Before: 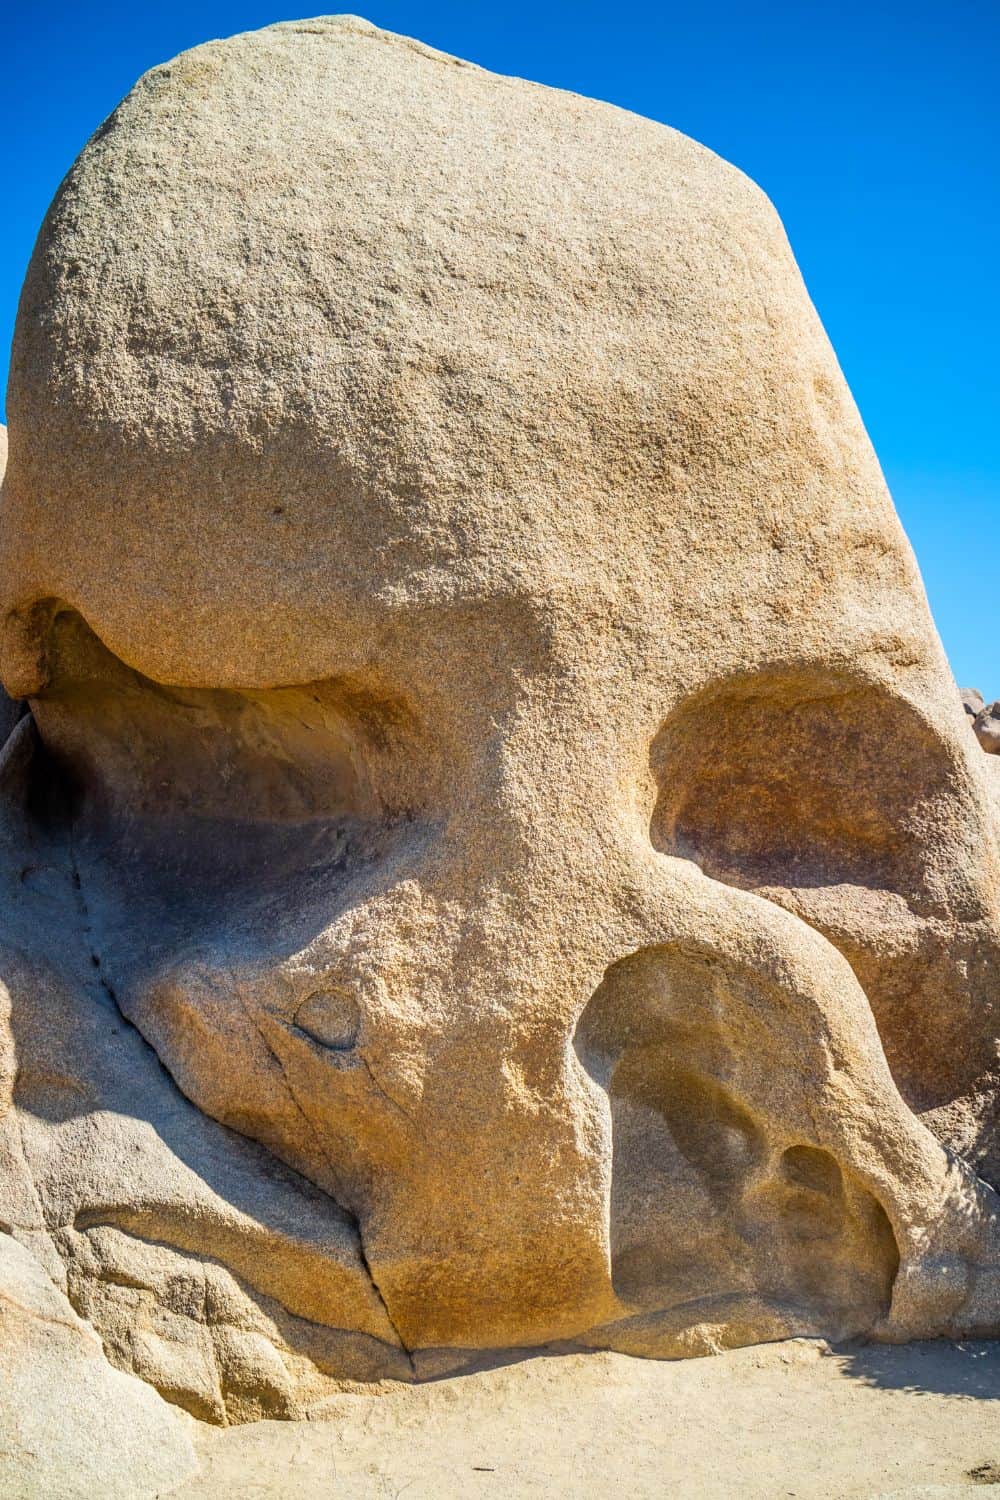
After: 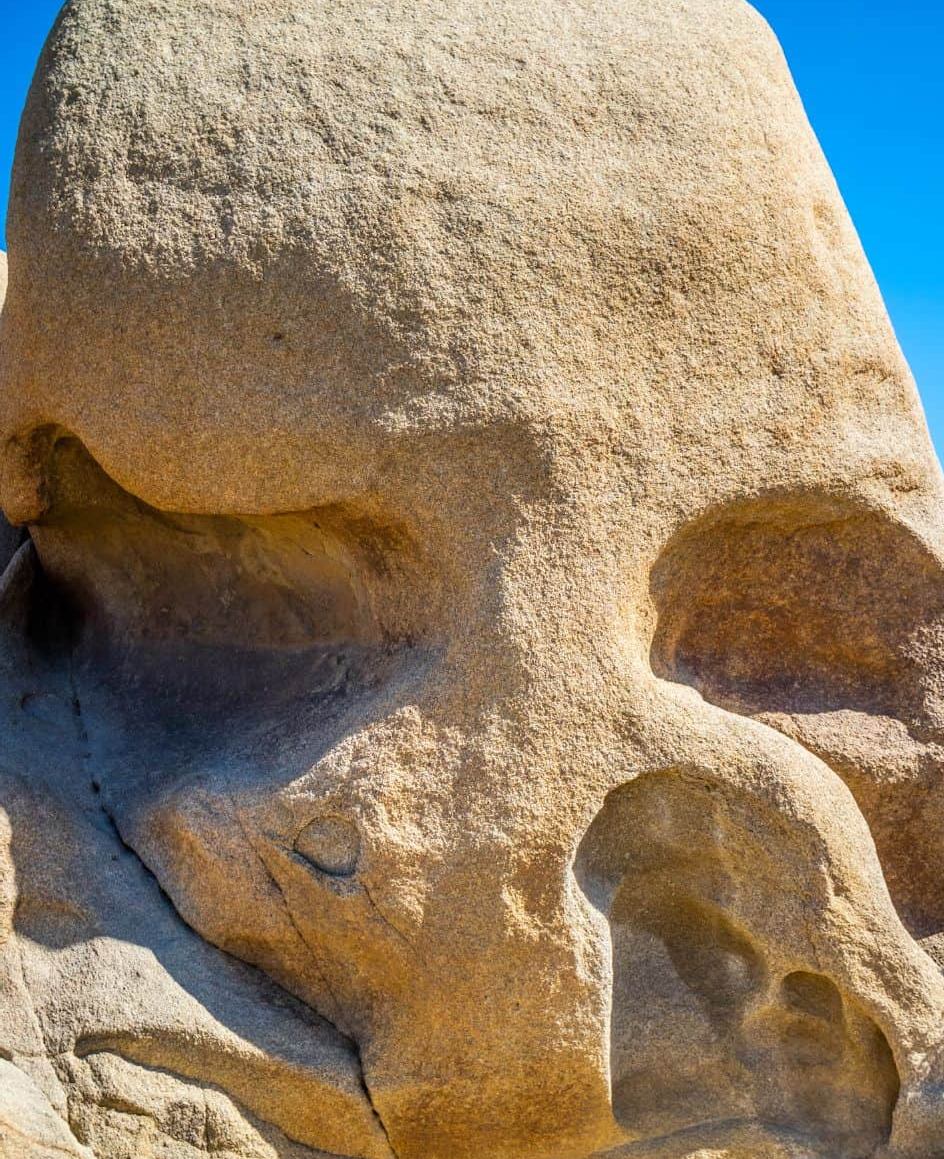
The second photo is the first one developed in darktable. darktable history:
crop and rotate: angle 0.035°, top 11.602%, right 5.458%, bottom 11.008%
